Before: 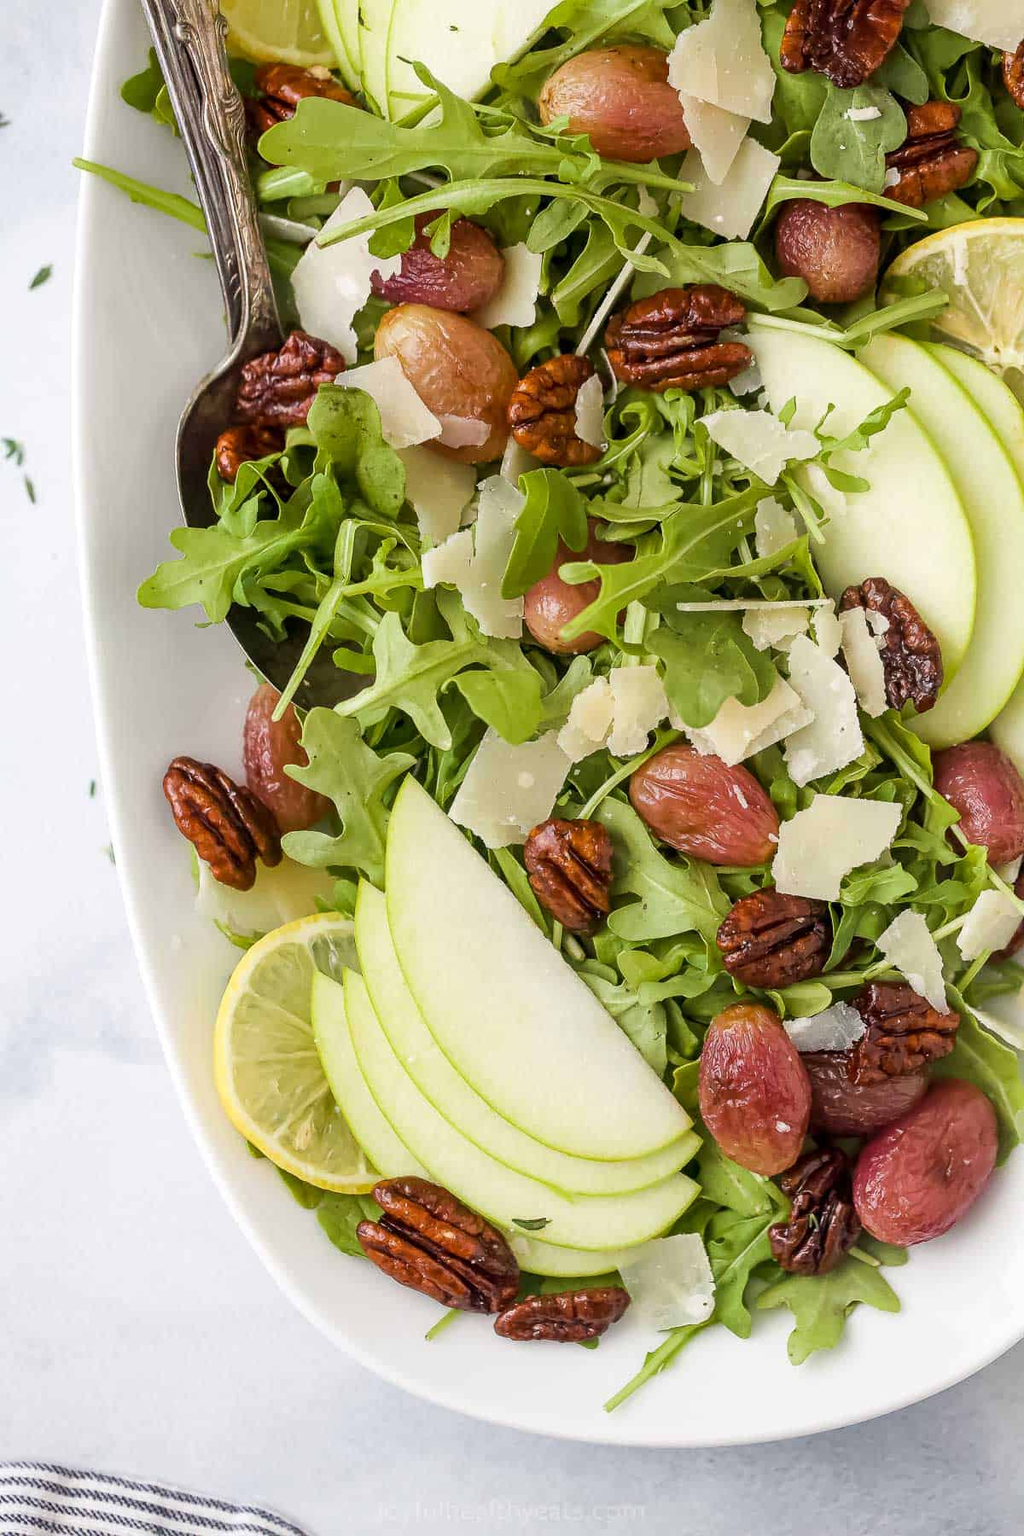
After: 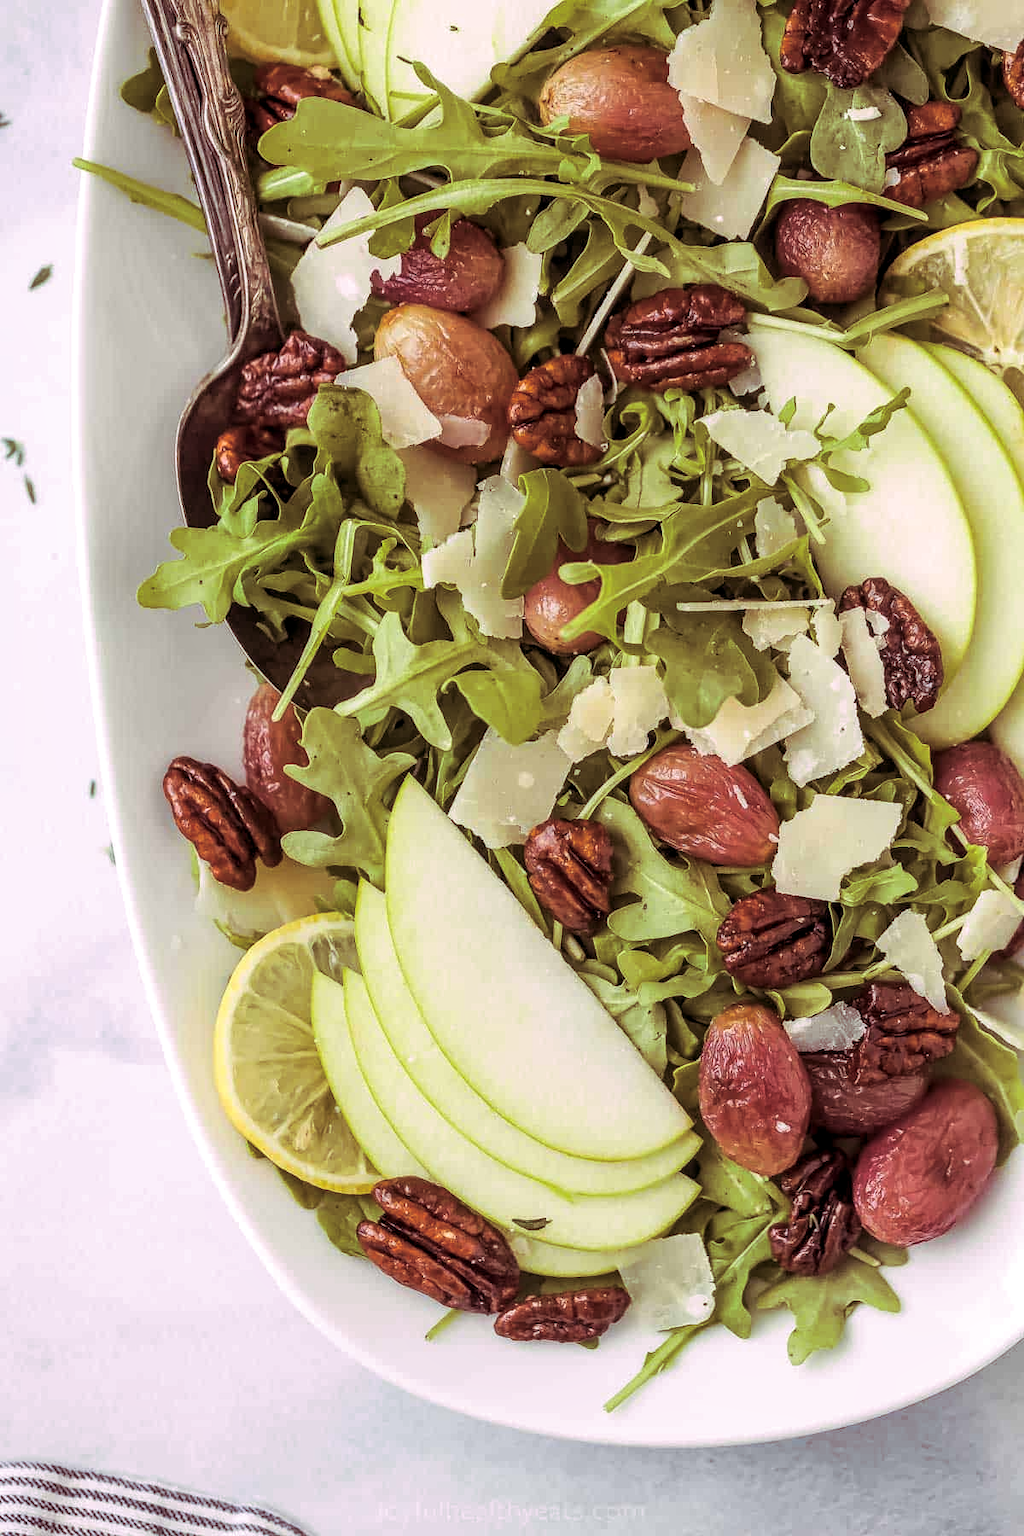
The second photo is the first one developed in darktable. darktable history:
split-toning: highlights › hue 298.8°, highlights › saturation 0.73, compress 41.76%
local contrast: on, module defaults
